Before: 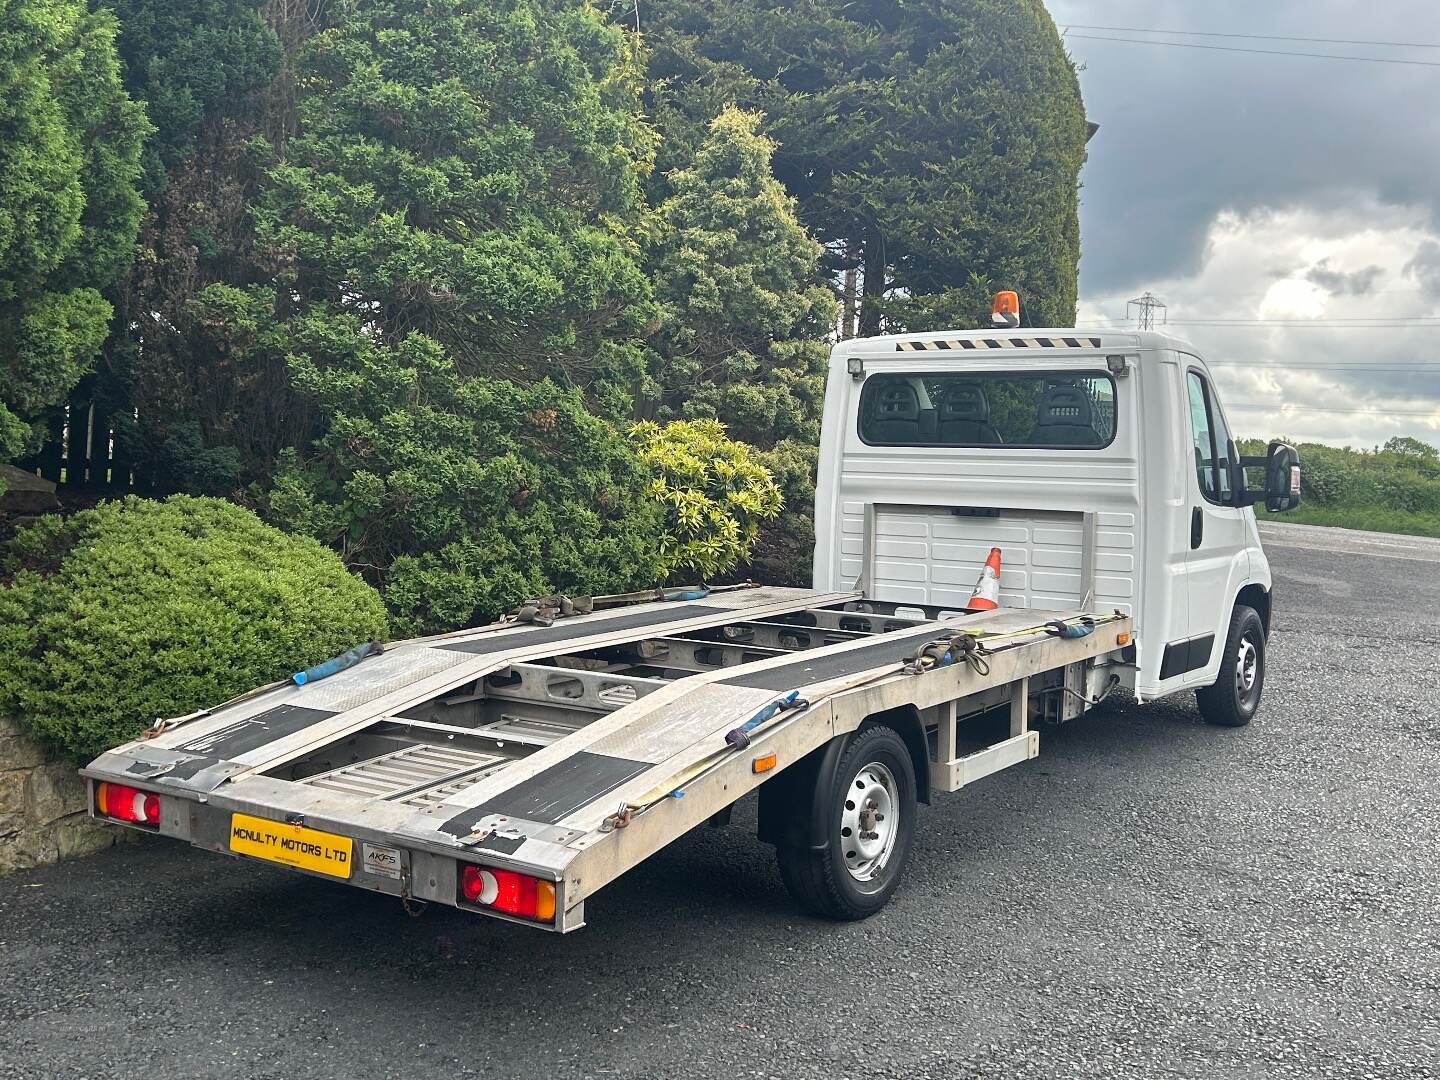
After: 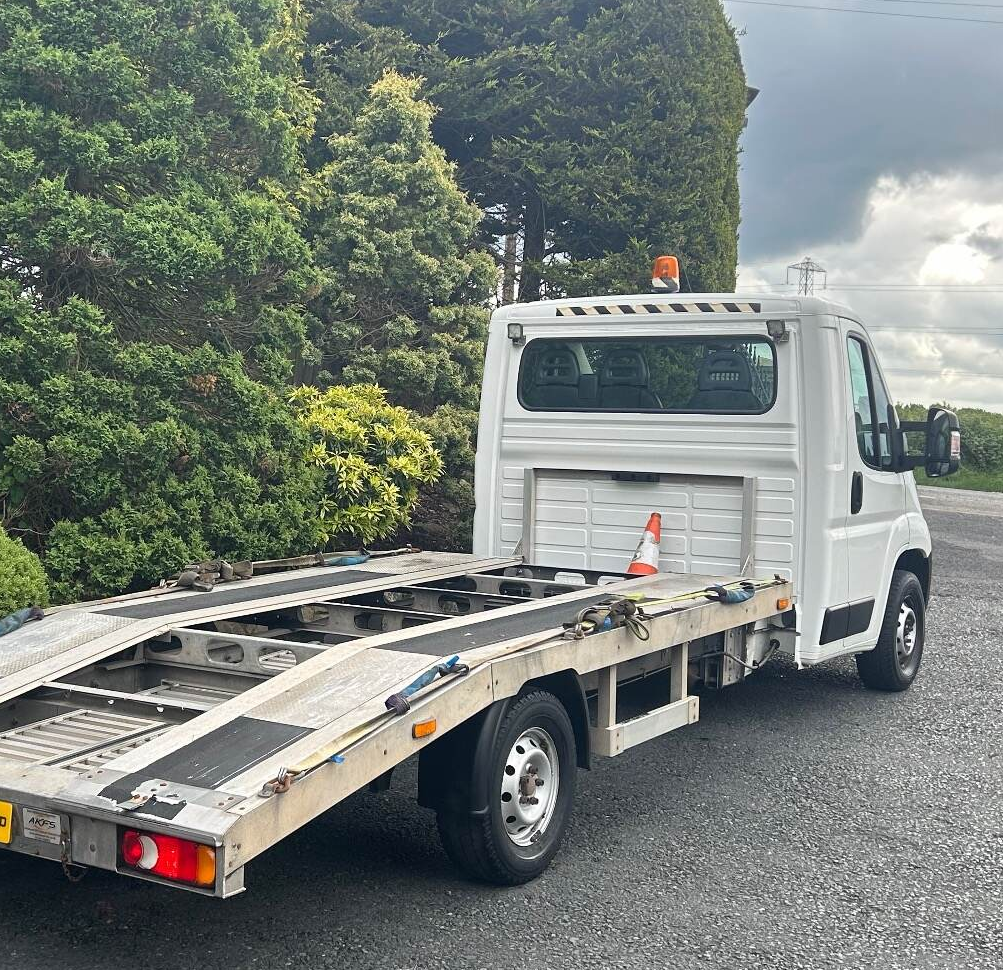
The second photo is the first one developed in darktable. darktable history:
crop and rotate: left 23.65%, top 3.418%, right 6.641%, bottom 6.683%
